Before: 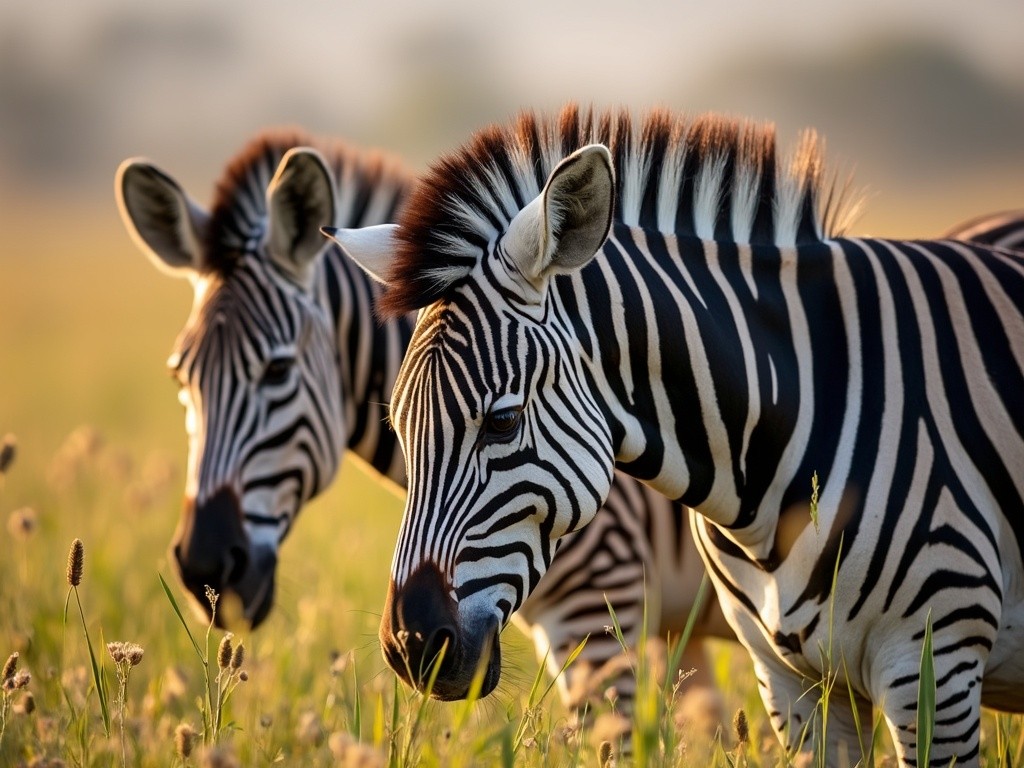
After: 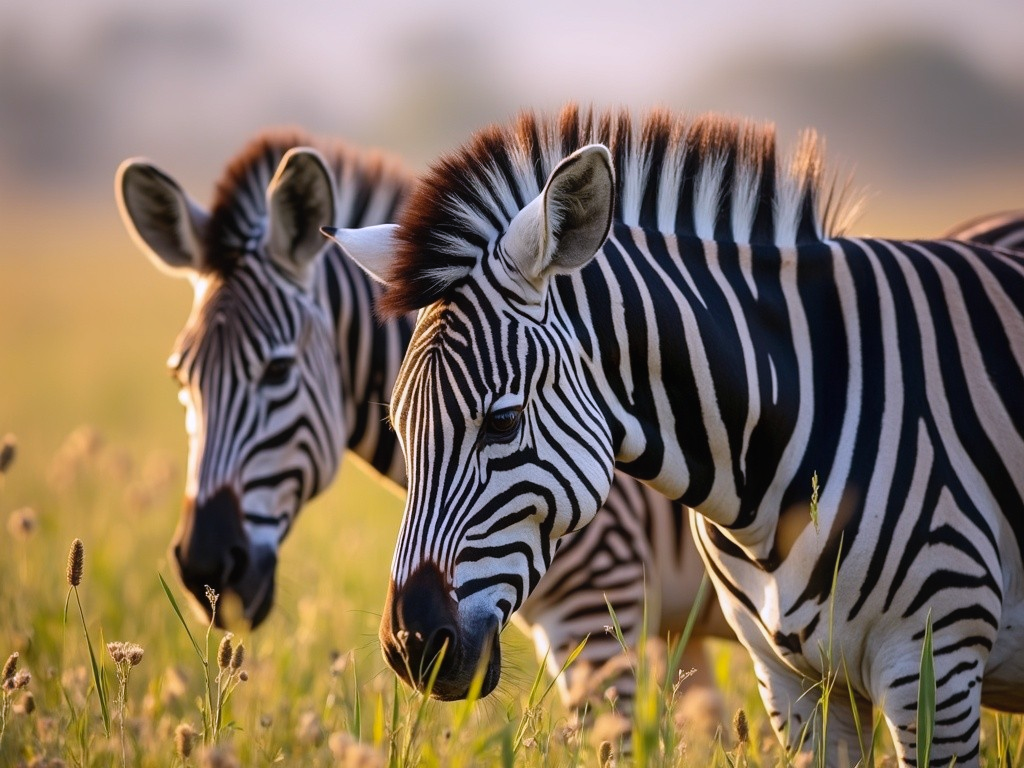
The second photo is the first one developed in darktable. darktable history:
color correction: highlights a* -4.73, highlights b* 5.06, saturation 0.97
white balance: red 1.042, blue 1.17
contrast equalizer: octaves 7, y [[0.6 ×6], [0.55 ×6], [0 ×6], [0 ×6], [0 ×6]], mix -0.2
